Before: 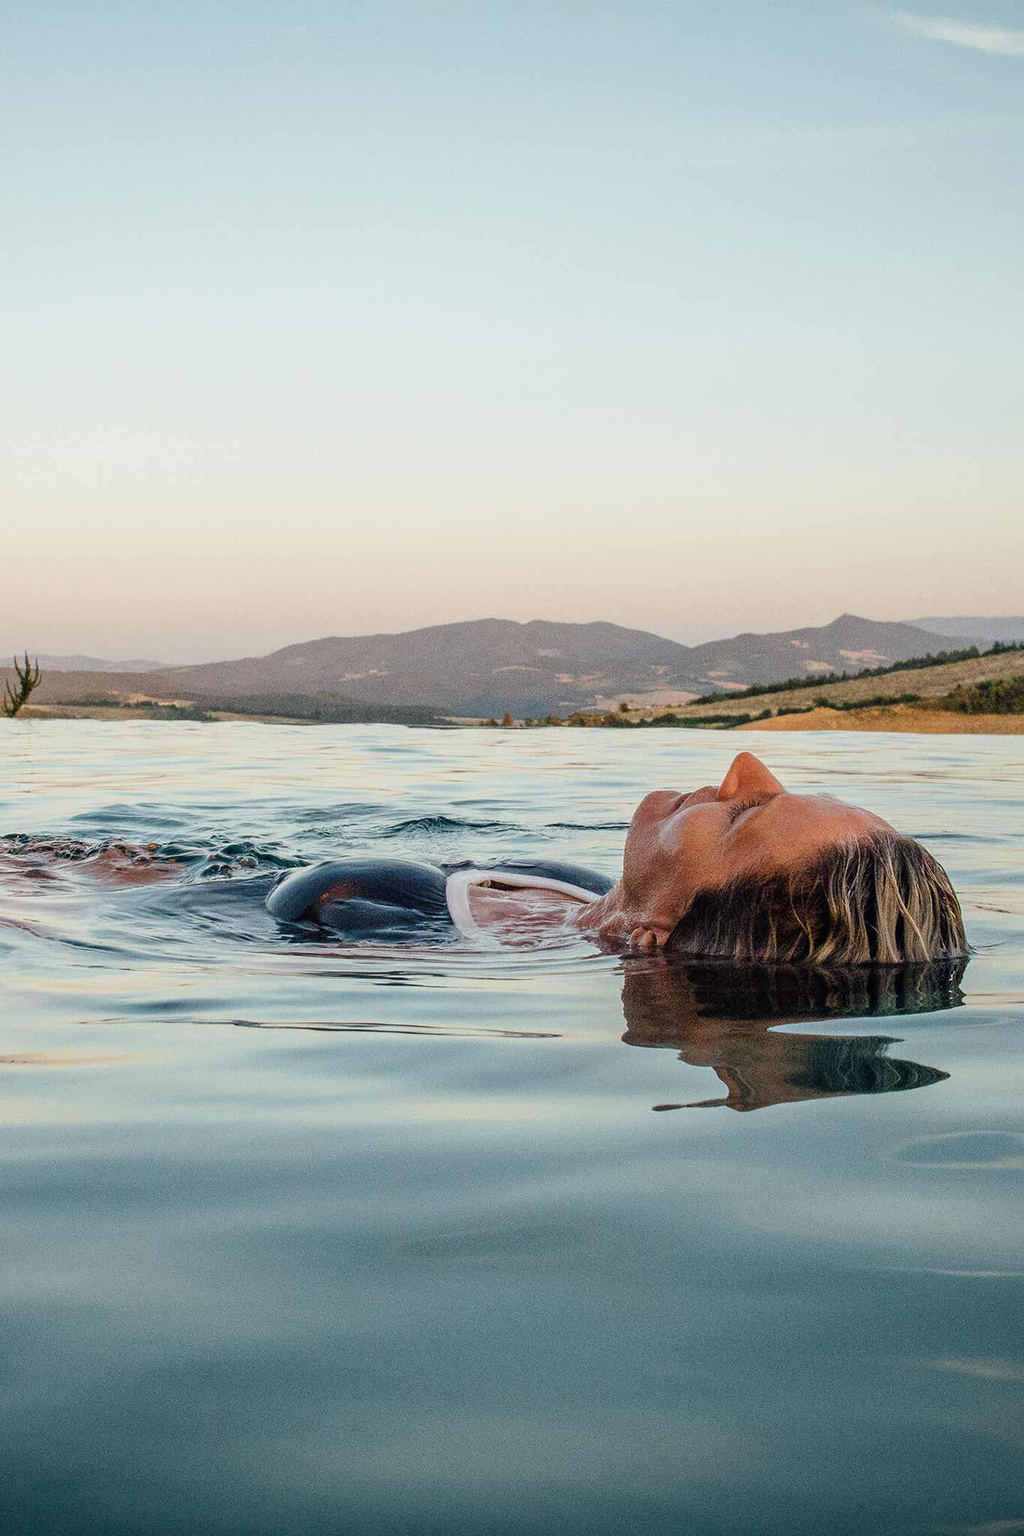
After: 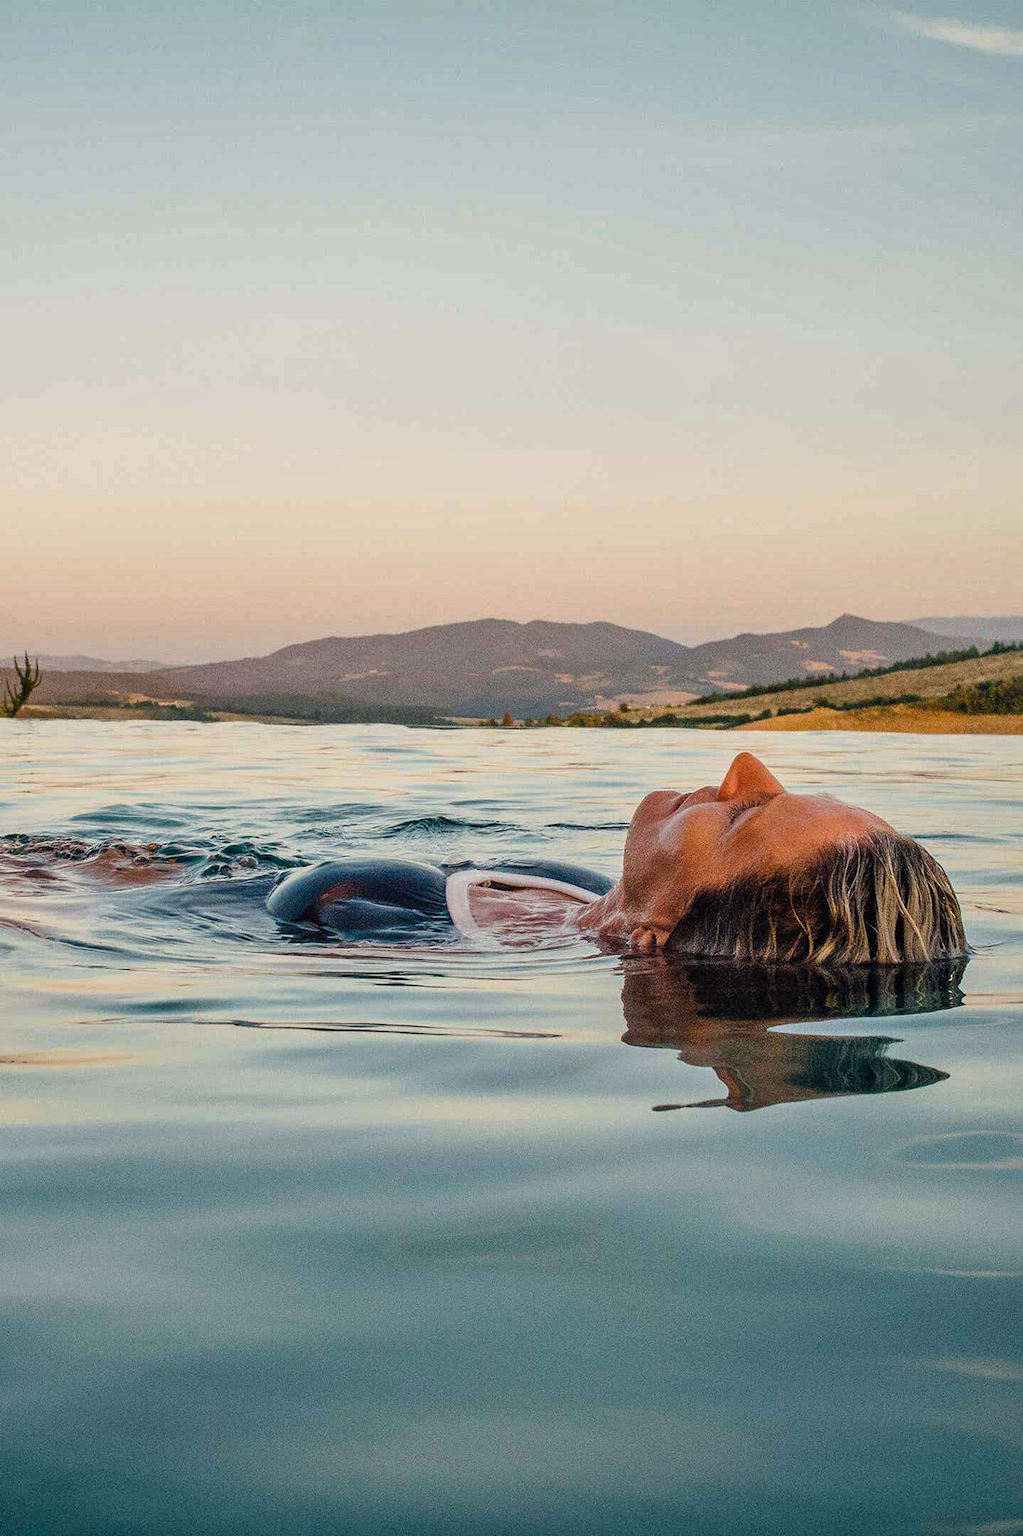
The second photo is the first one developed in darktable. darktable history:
shadows and highlights: low approximation 0.01, soften with gaussian
color balance rgb: highlights gain › chroma 1.656%, highlights gain › hue 56.43°, perceptual saturation grading › global saturation 19.465%
